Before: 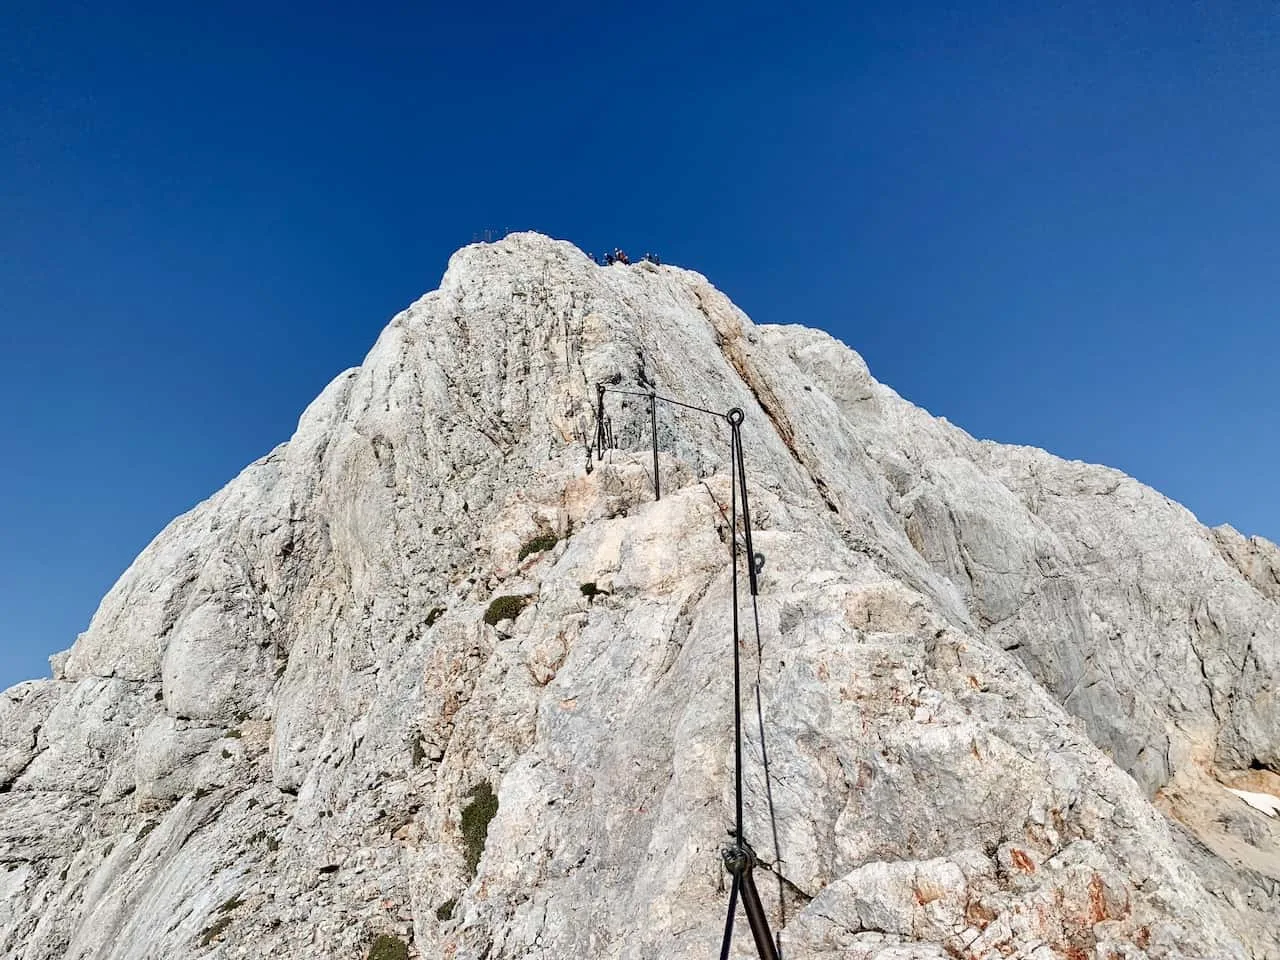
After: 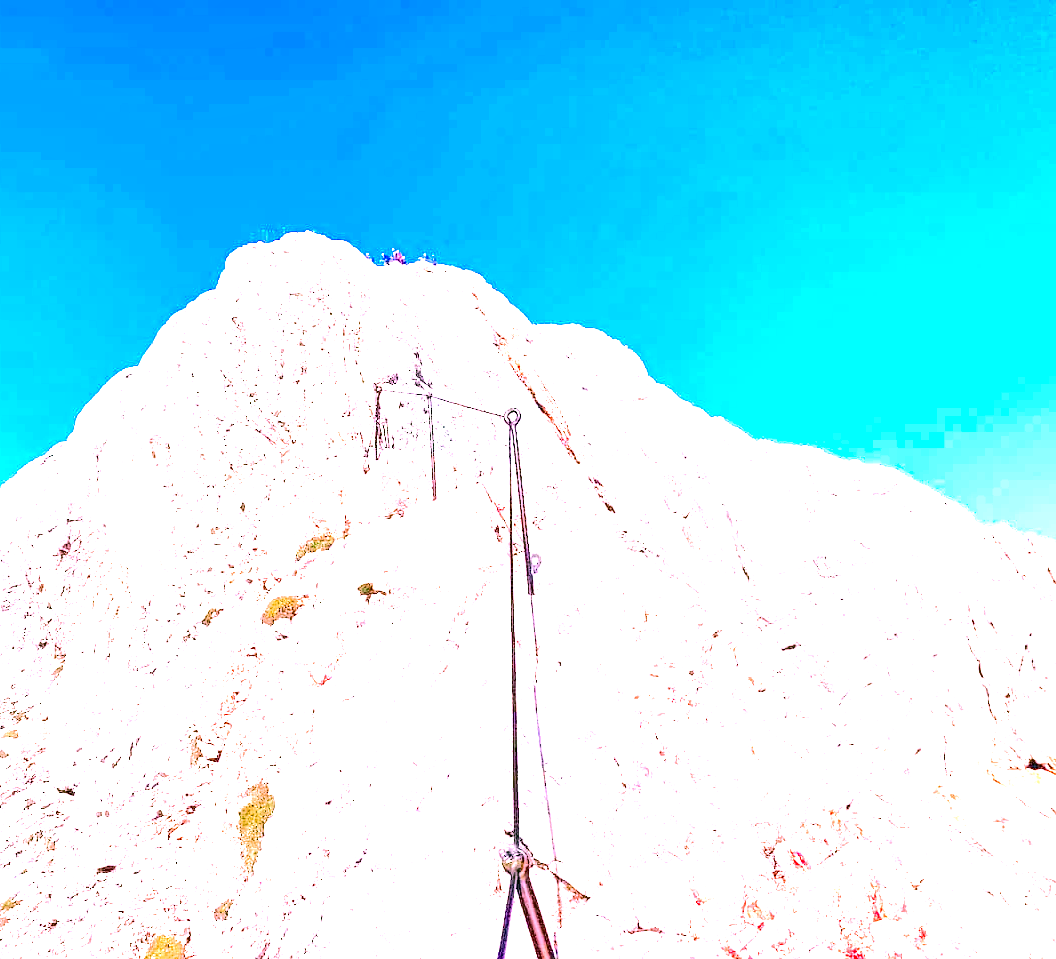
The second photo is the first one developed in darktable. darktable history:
tone equalizer: -7 EV 0.147 EV, -6 EV 0.608 EV, -5 EV 1.15 EV, -4 EV 1.36 EV, -3 EV 1.14 EV, -2 EV 0.6 EV, -1 EV 0.167 EV, edges refinement/feathering 500, mask exposure compensation -1.57 EV, preserve details guided filter
crop: left 17.454%, bottom 0.032%
exposure: exposure 2.957 EV, compensate highlight preservation false
color correction: highlights a* 19.25, highlights b* -11.76, saturation 1.68
